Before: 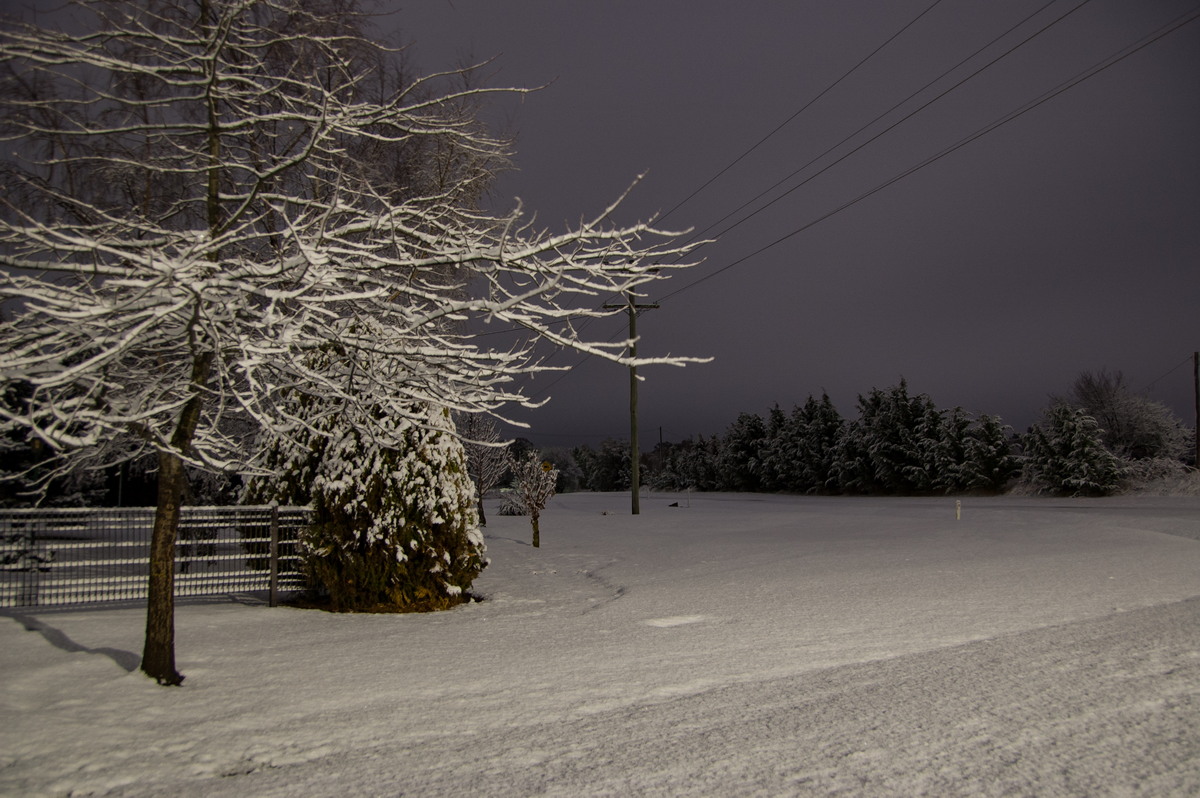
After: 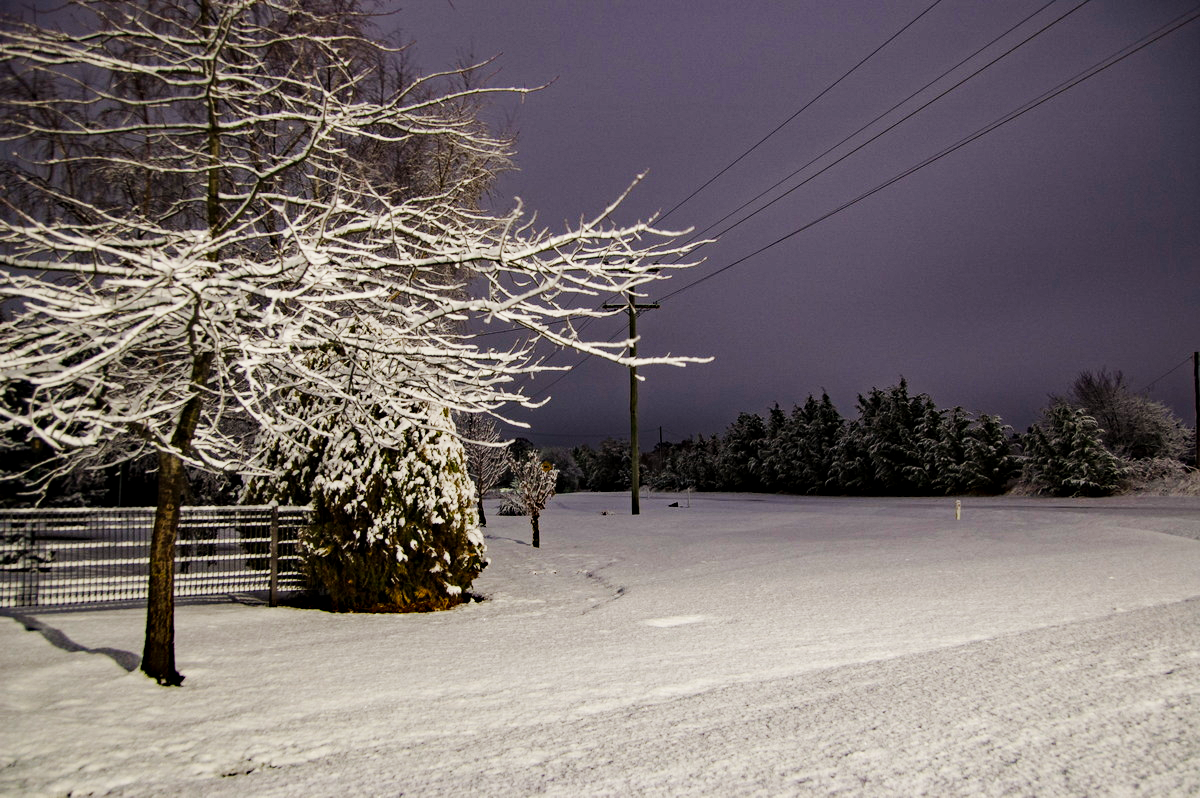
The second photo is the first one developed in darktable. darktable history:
haze removal: strength 0.281, distance 0.252, compatibility mode true, adaptive false
exposure: black level correction 0.001, exposure 0.673 EV, compensate highlight preservation false
tone curve: curves: ch0 [(0, 0) (0.11, 0.081) (0.256, 0.259) (0.398, 0.475) (0.498, 0.611) (0.65, 0.757) (0.835, 0.883) (1, 0.961)]; ch1 [(0, 0) (0.346, 0.307) (0.408, 0.369) (0.453, 0.457) (0.482, 0.479) (0.502, 0.498) (0.521, 0.51) (0.553, 0.554) (0.618, 0.65) (0.693, 0.727) (1, 1)]; ch2 [(0, 0) (0.358, 0.362) (0.434, 0.46) (0.485, 0.494) (0.5, 0.494) (0.511, 0.508) (0.537, 0.55) (0.579, 0.599) (0.621, 0.693) (1, 1)], preserve colors none
